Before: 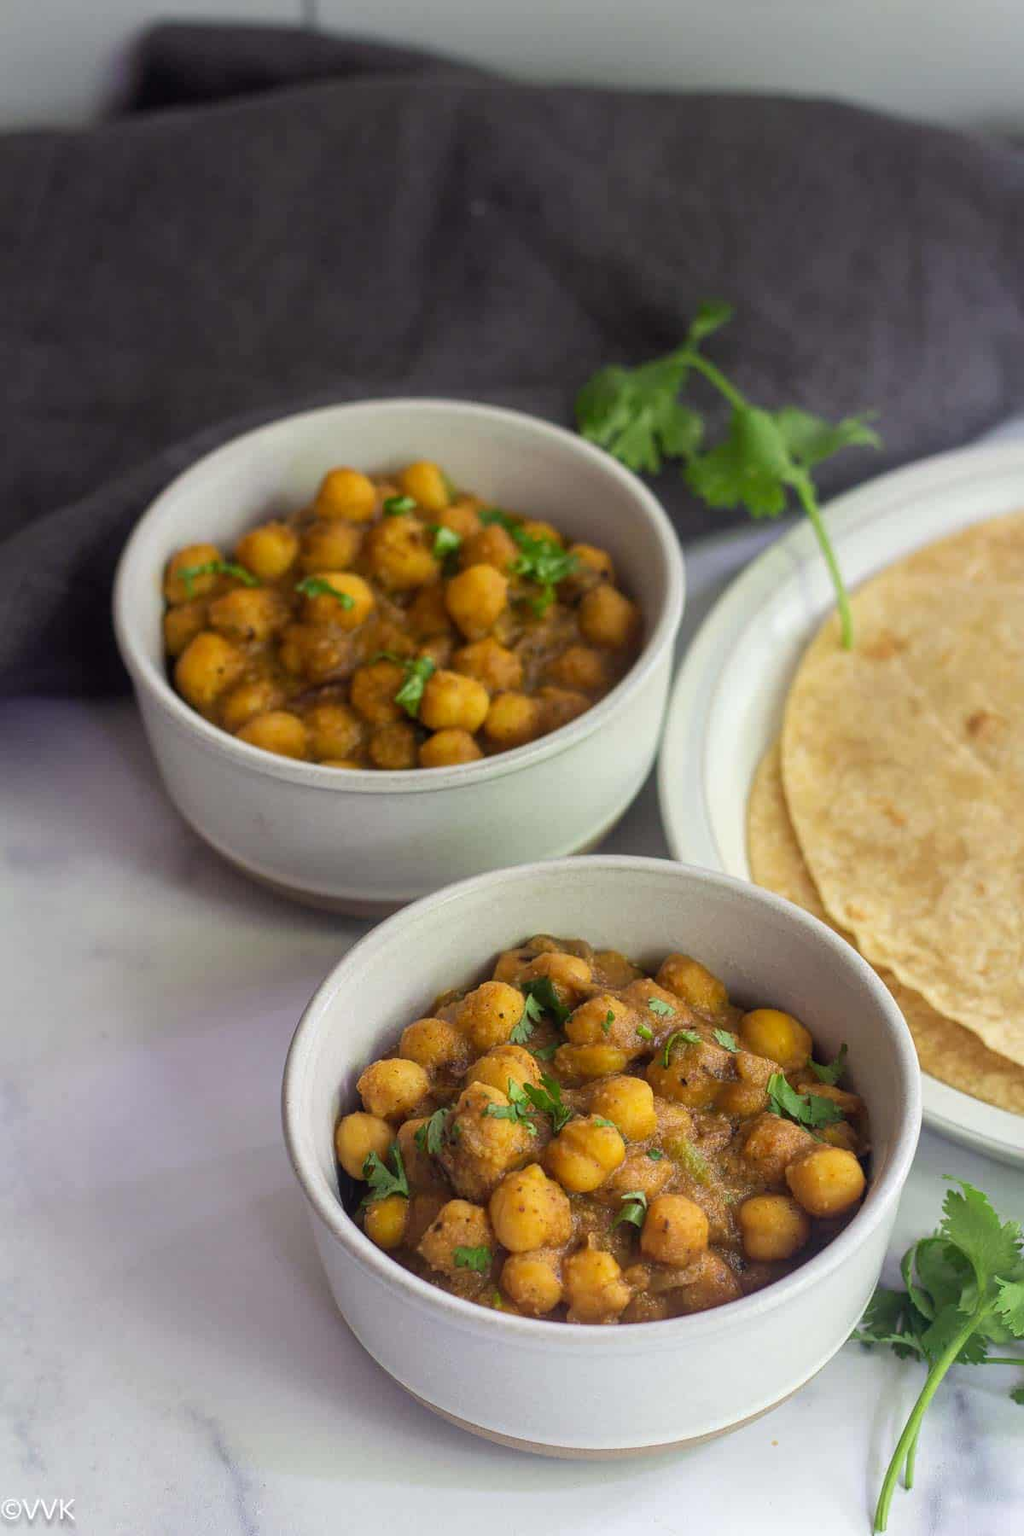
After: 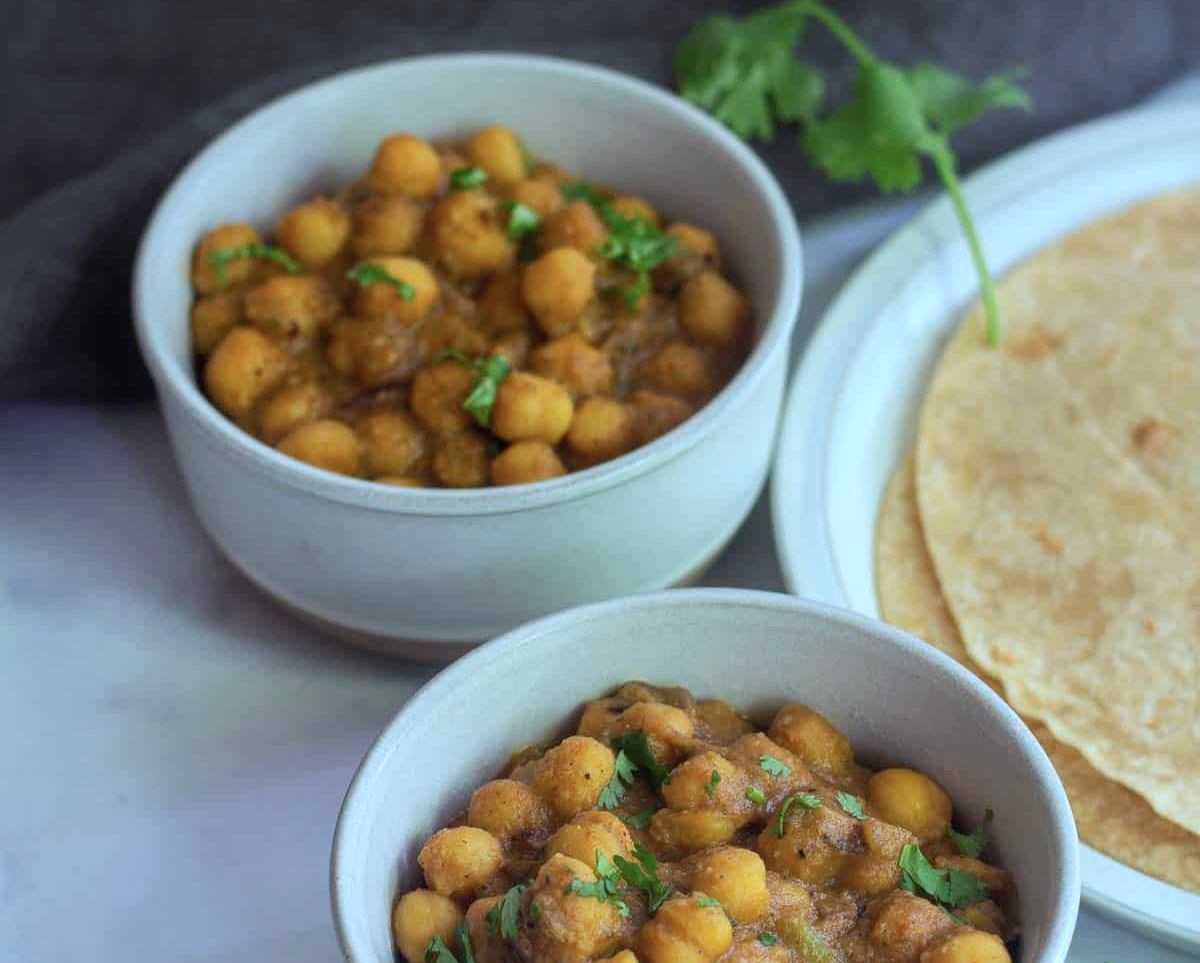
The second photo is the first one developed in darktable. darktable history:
crop and rotate: top 23.043%, bottom 23.437%
color correction: highlights a* -9.73, highlights b* -21.22
